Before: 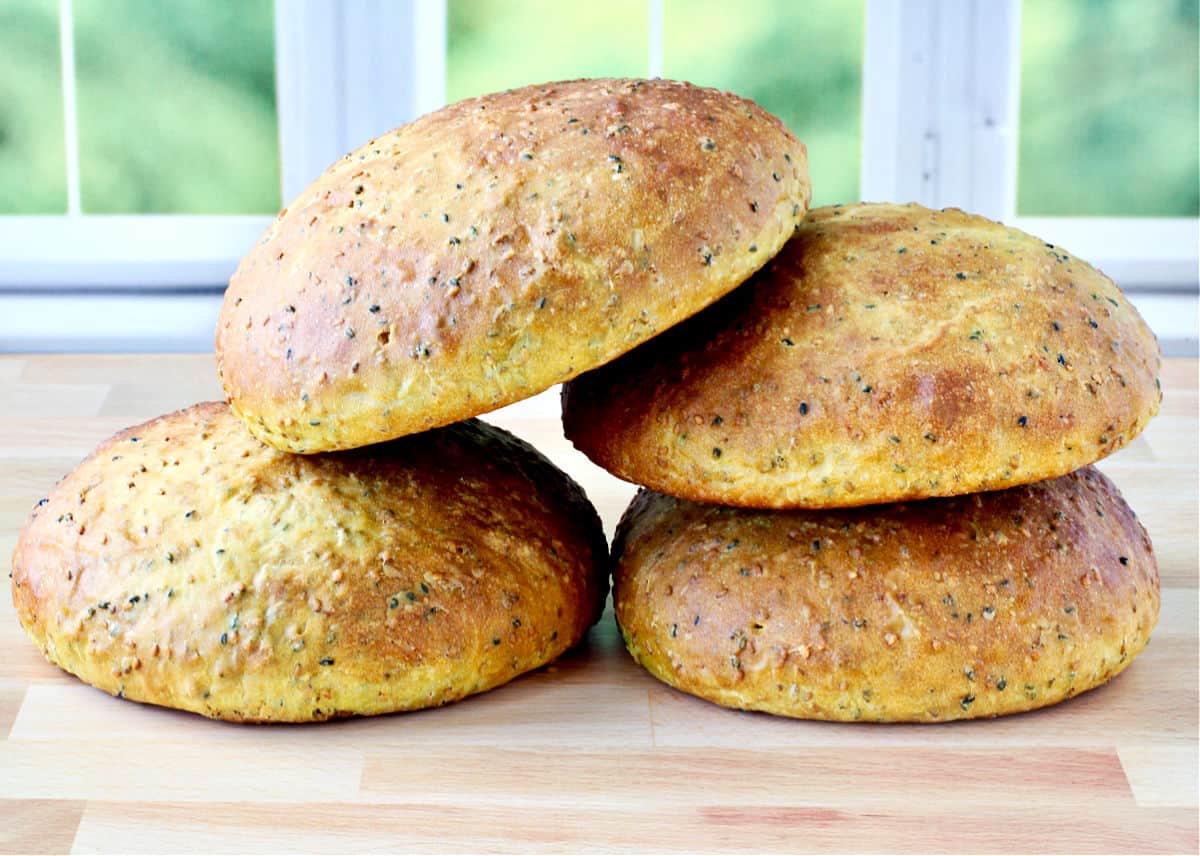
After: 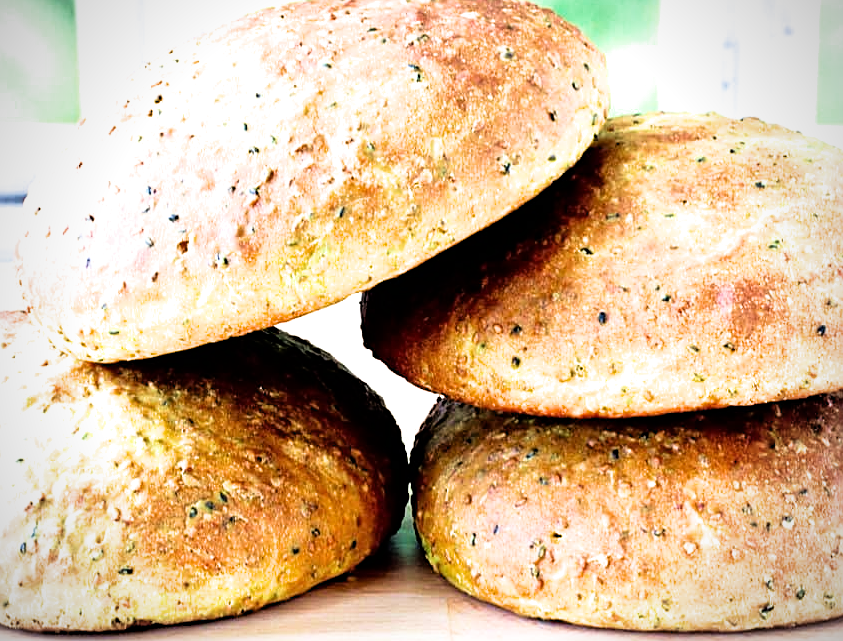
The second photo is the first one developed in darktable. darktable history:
filmic rgb: black relative exposure -9.56 EV, white relative exposure 3.02 EV, threshold 5.97 EV, hardness 6.11, enable highlight reconstruction true
tone equalizer: -8 EV -1.09 EV, -7 EV -1.03 EV, -6 EV -0.834 EV, -5 EV -0.591 EV, -3 EV 0.571 EV, -2 EV 0.878 EV, -1 EV 1.01 EV, +0 EV 1.06 EV
velvia: on, module defaults
vignetting: on, module defaults
crop and rotate: left 16.827%, top 10.668%, right 12.862%, bottom 14.4%
sharpen: on, module defaults
